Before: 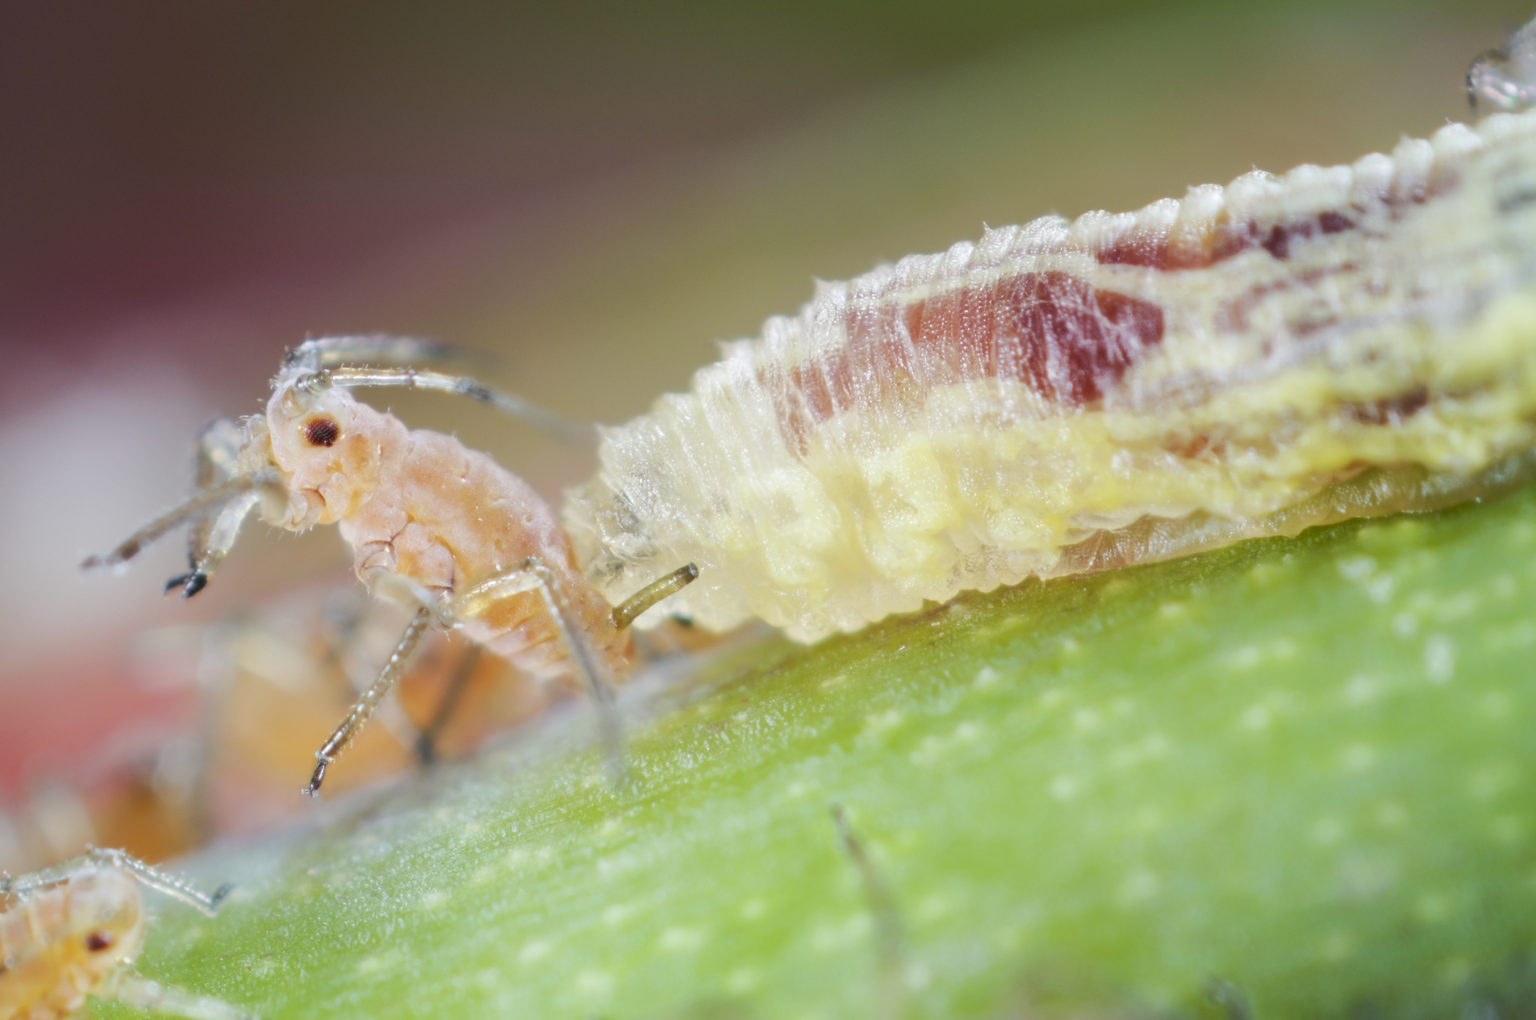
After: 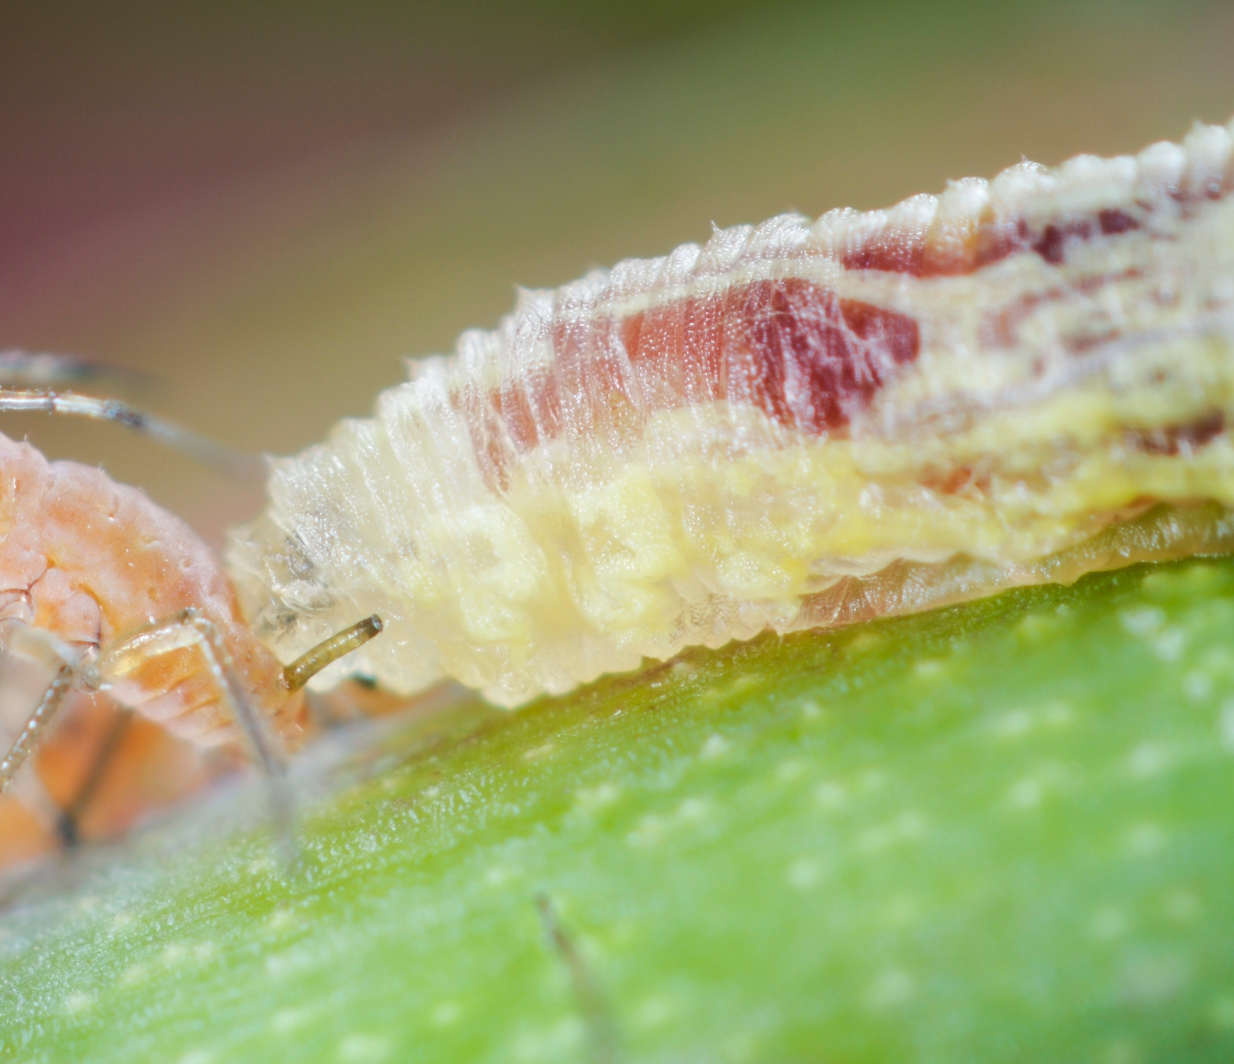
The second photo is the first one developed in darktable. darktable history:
crop and rotate: left 23.916%, top 3.057%, right 6.437%, bottom 6.508%
